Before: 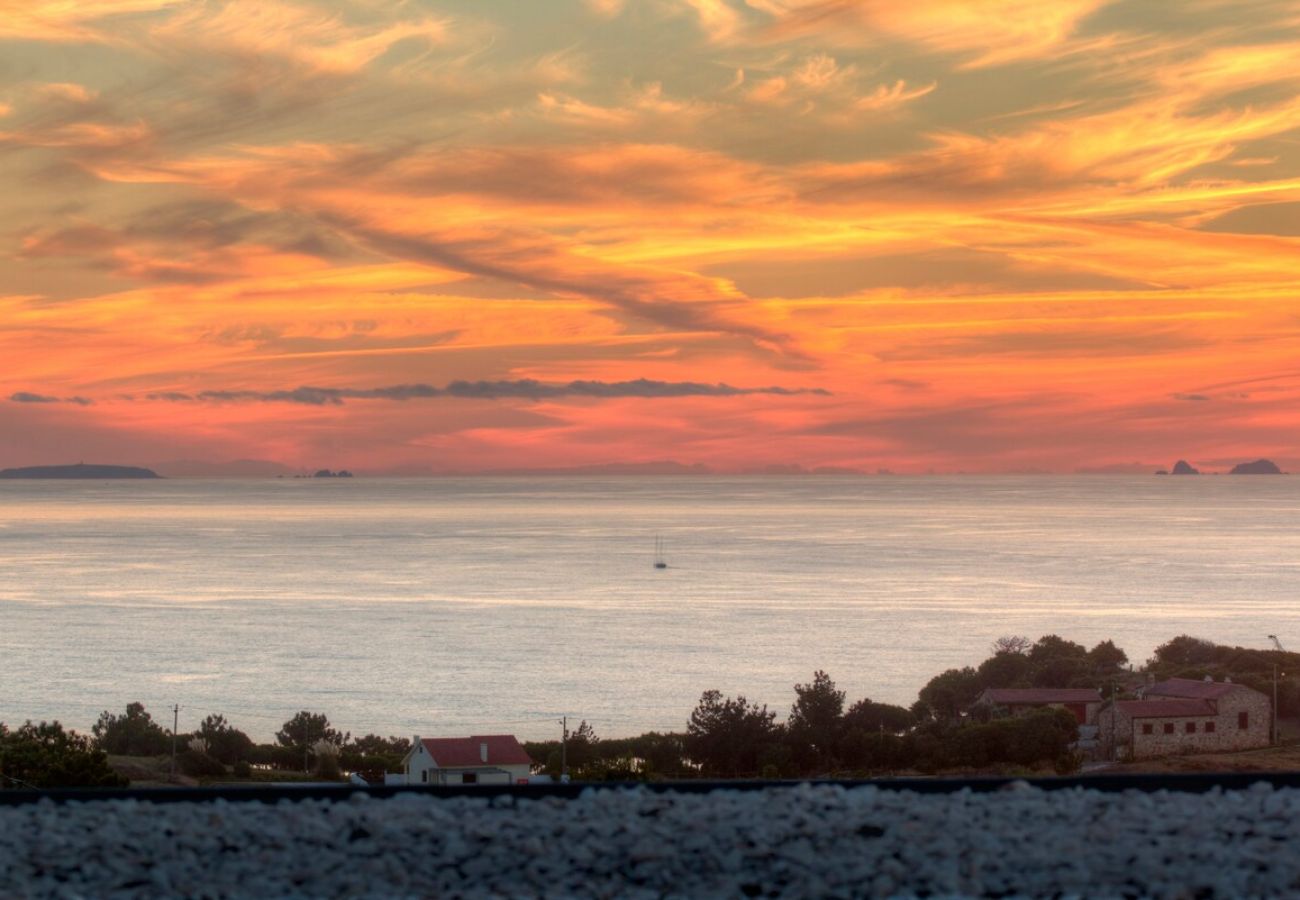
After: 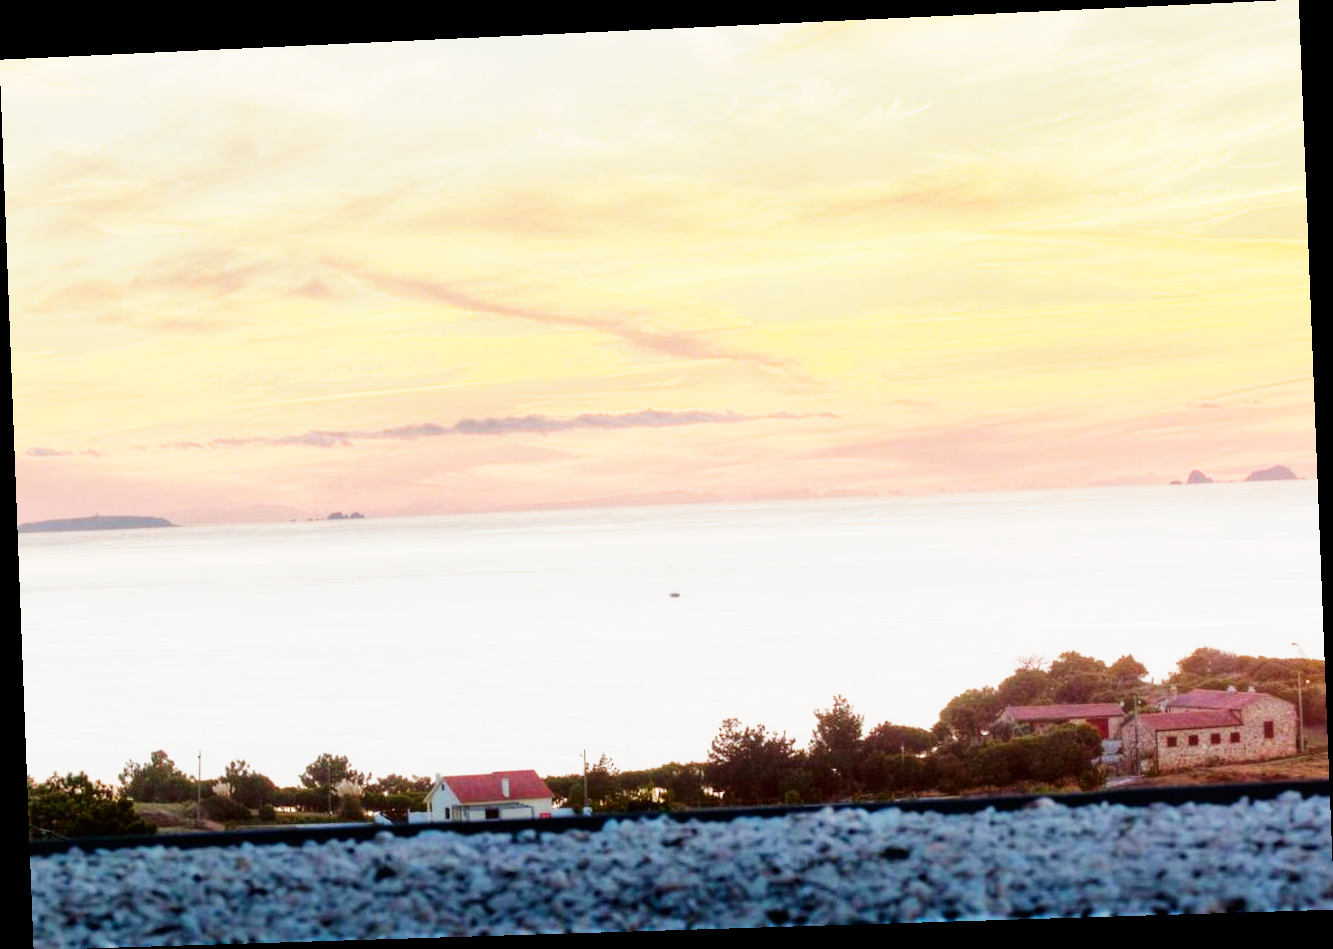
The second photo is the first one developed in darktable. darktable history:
rotate and perspective: rotation -2.22°, lens shift (horizontal) -0.022, automatic cropping off
exposure: exposure 1.16 EV, compensate exposure bias true, compensate highlight preservation false
shadows and highlights: shadows -20, white point adjustment -2, highlights -35
base curve: curves: ch0 [(0, 0) (0.007, 0.004) (0.027, 0.03) (0.046, 0.07) (0.207, 0.54) (0.442, 0.872) (0.673, 0.972) (1, 1)], preserve colors none
